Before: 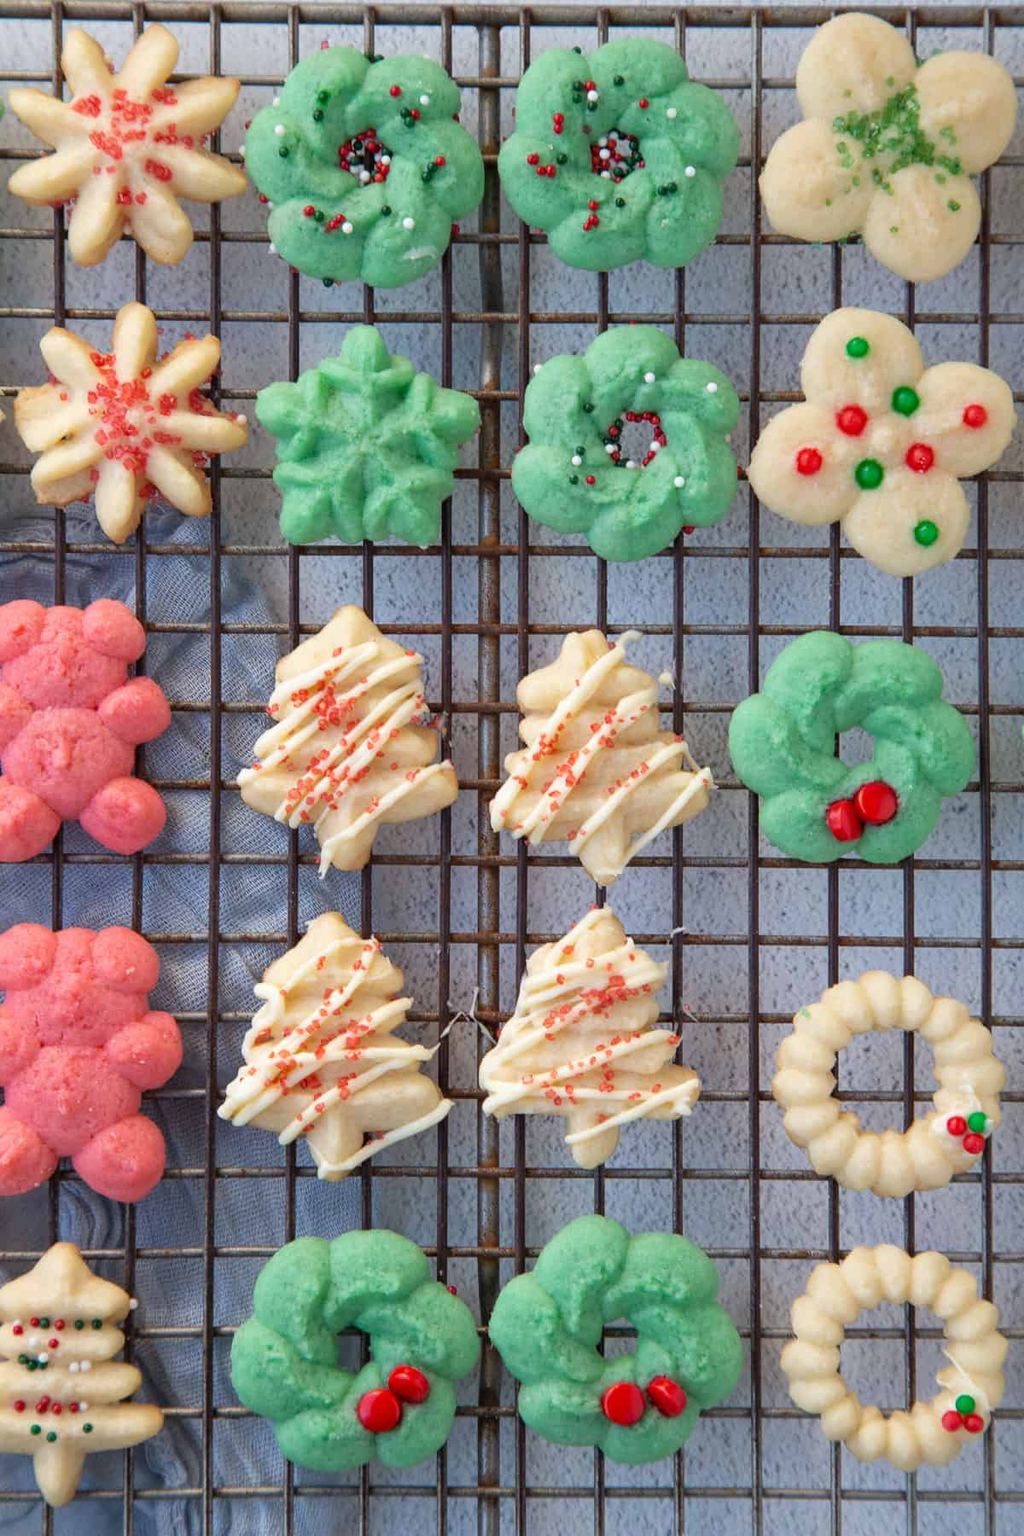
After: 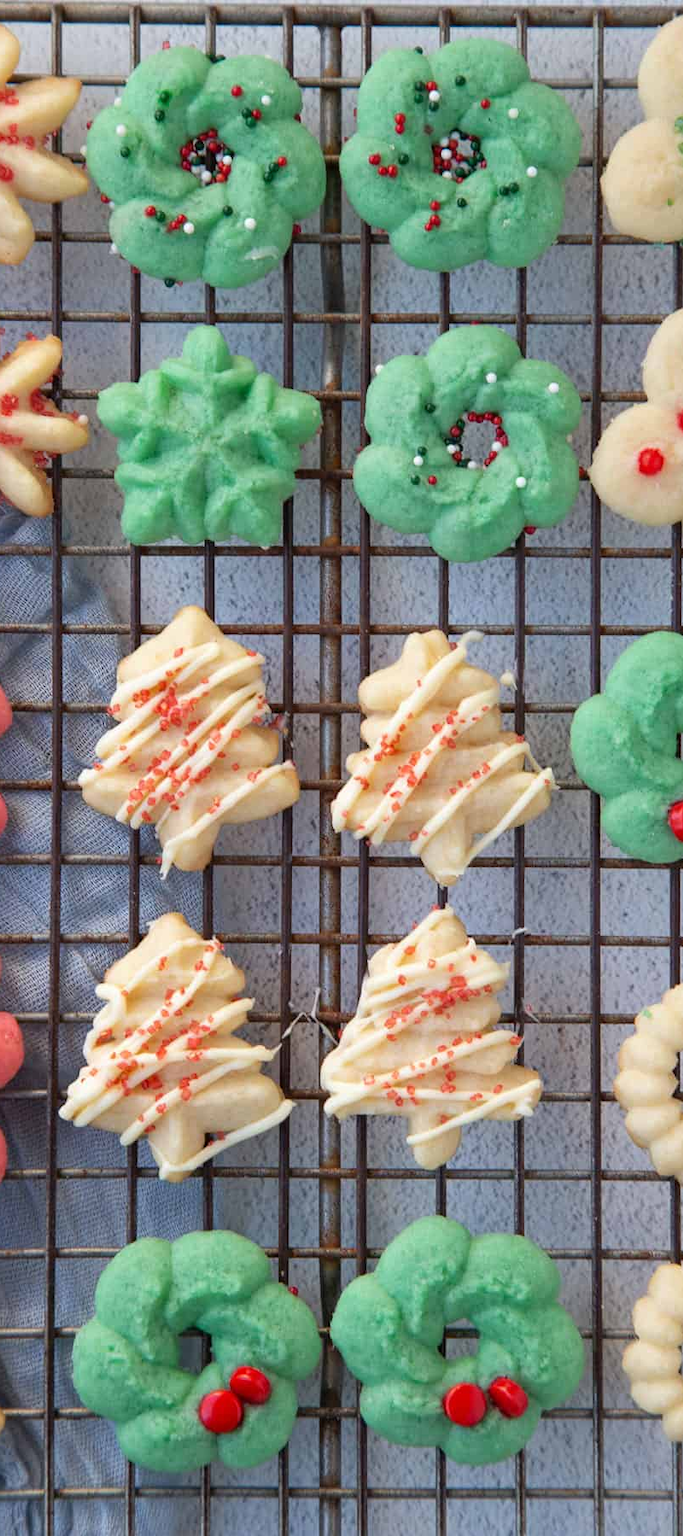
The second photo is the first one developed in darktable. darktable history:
crop and rotate: left 15.532%, right 17.733%
